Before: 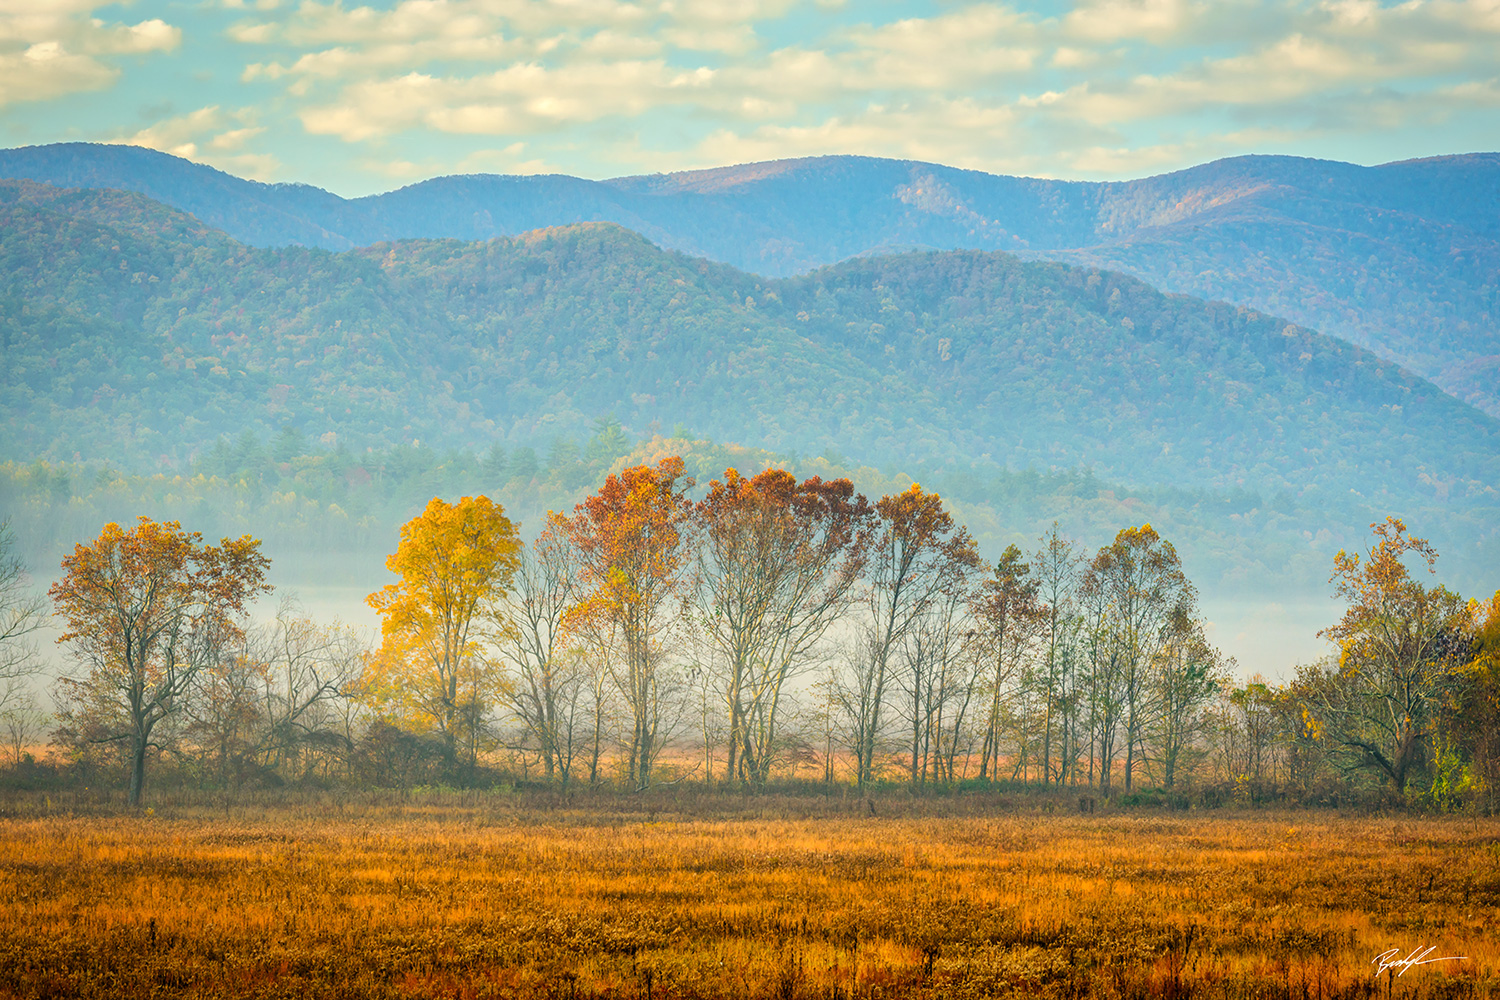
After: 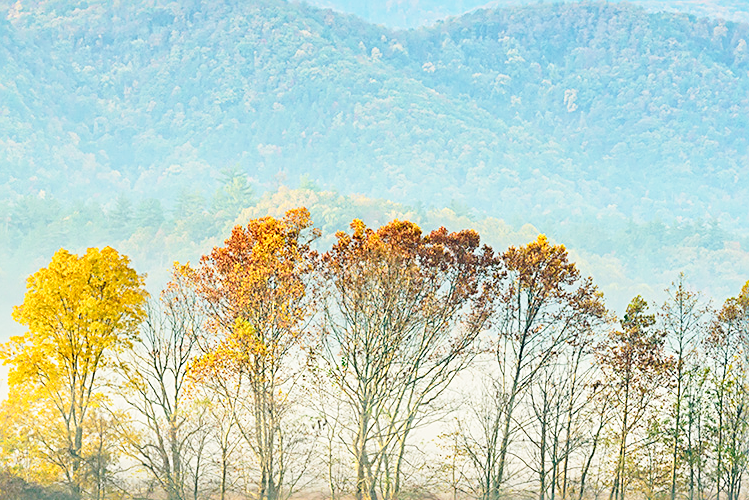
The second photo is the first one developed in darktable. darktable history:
crop: left 25%, top 25%, right 25%, bottom 25%
sharpen: radius 2.584, amount 0.688
base curve: curves: ch0 [(0, 0) (0.028, 0.03) (0.121, 0.232) (0.46, 0.748) (0.859, 0.968) (1, 1)], preserve colors none
